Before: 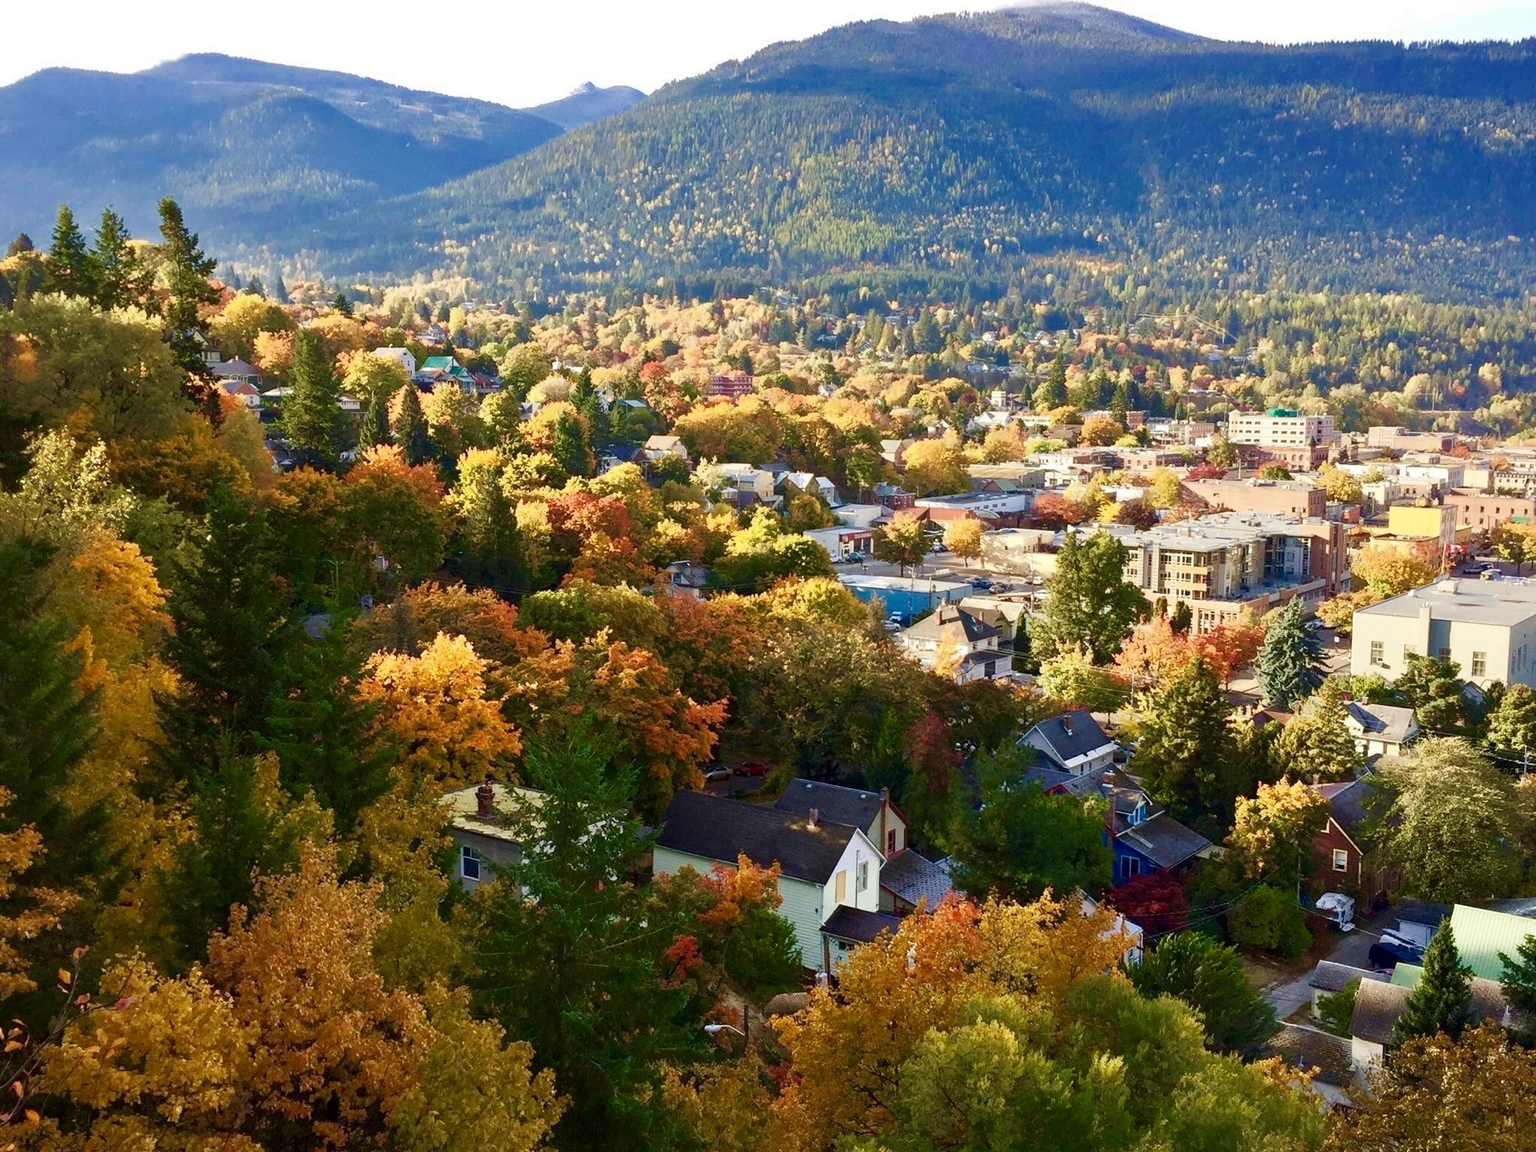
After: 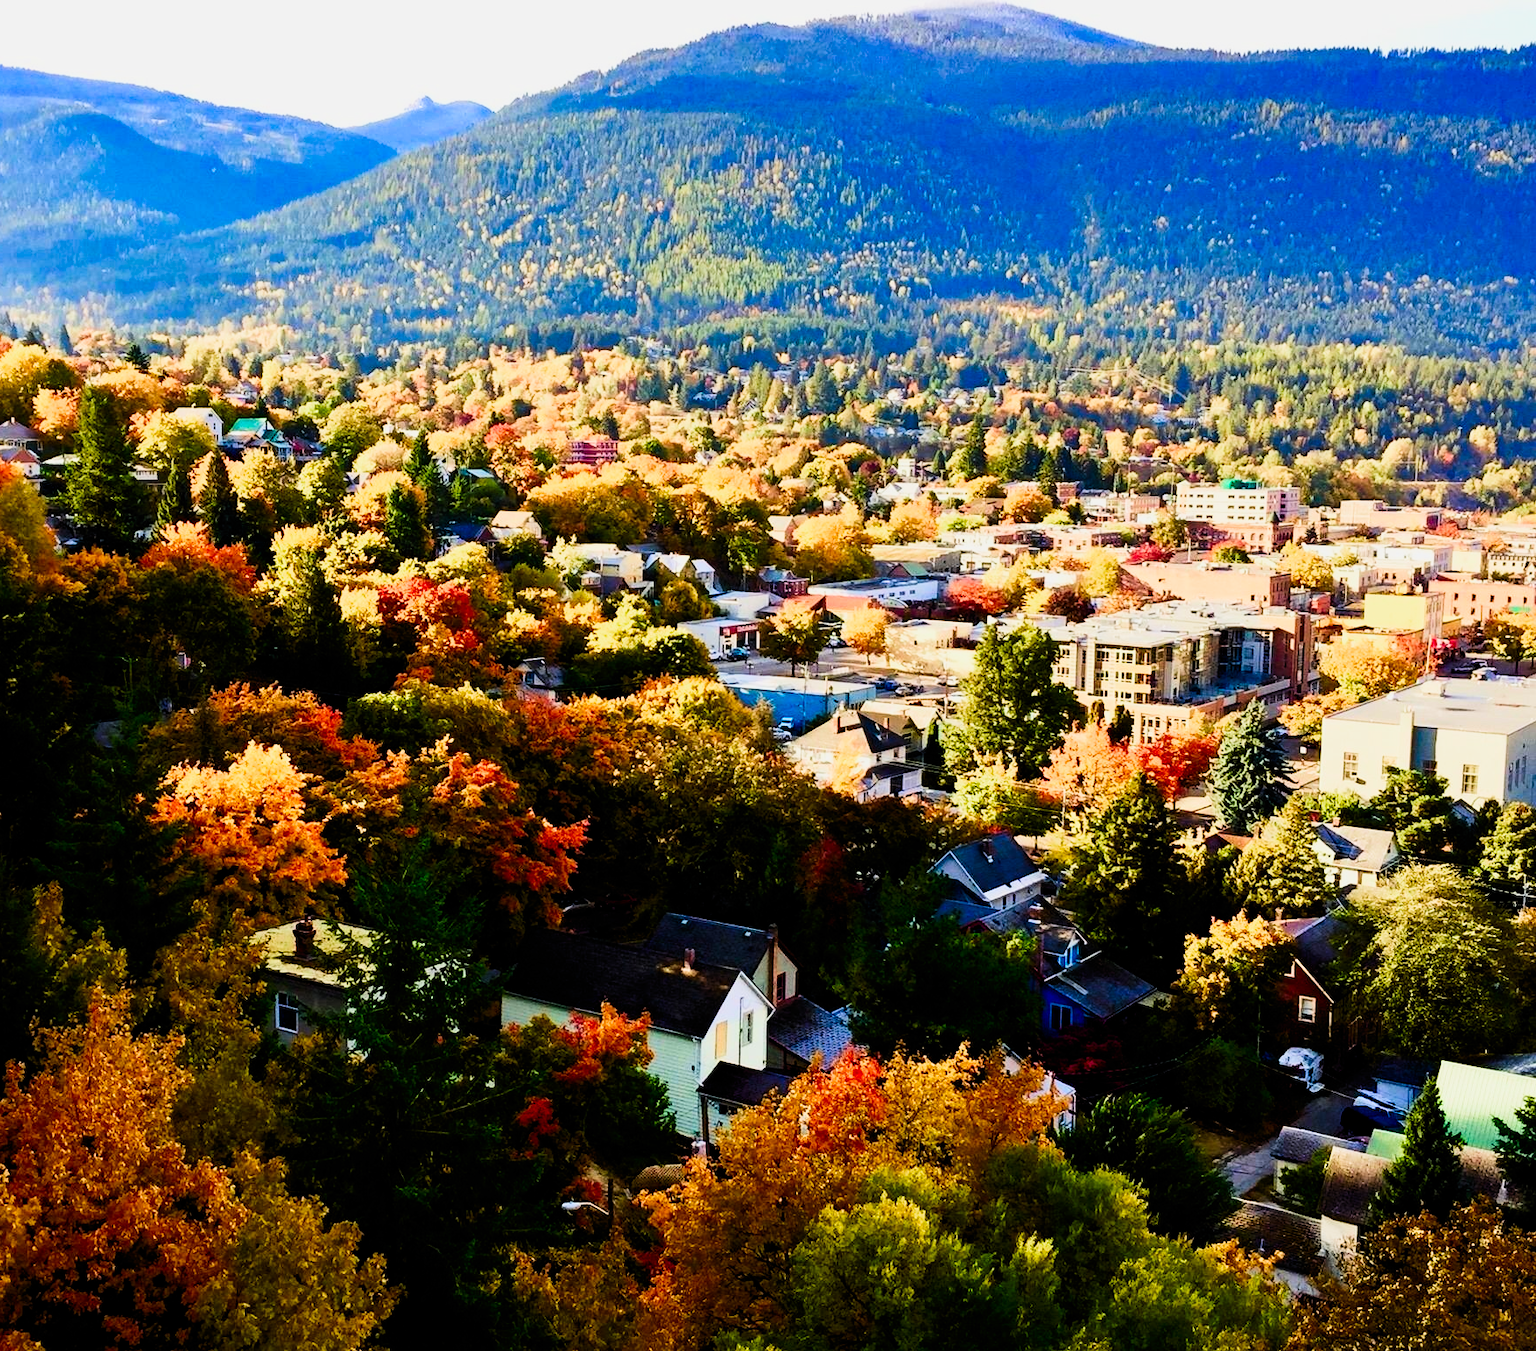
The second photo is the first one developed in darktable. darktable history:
contrast brightness saturation: contrast 0.263, brightness 0.023, saturation 0.872
filmic rgb: black relative exposure -5.02 EV, white relative exposure 3.96 EV, hardness 2.9, contrast 1.299, highlights saturation mix -11.19%, add noise in highlights 0.002, color science v3 (2019), use custom middle-gray values true, contrast in highlights soft
crop and rotate: left 14.744%
